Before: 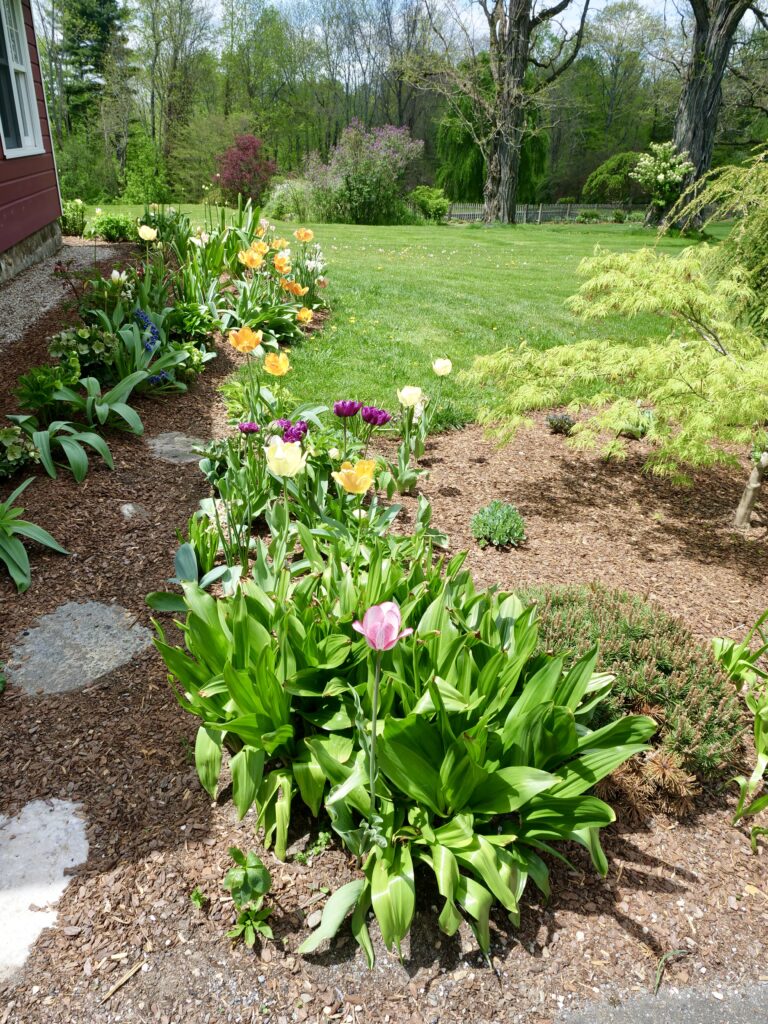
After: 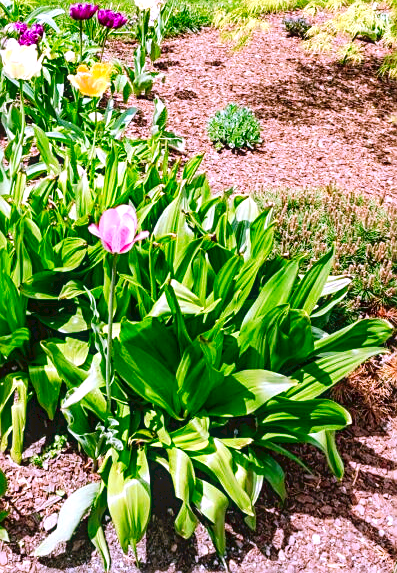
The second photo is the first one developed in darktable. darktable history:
color correction: highlights a* 15.03, highlights b* -25.07
tone equalizer: -8 EV -0.001 EV, -7 EV 0.001 EV, -6 EV -0.002 EV, -5 EV -0.003 EV, -4 EV -0.062 EV, -3 EV -0.222 EV, -2 EV -0.267 EV, -1 EV 0.105 EV, +0 EV 0.303 EV
contrast brightness saturation: brightness -0.02, saturation 0.35
crop: left 34.479%, top 38.822%, right 13.718%, bottom 5.172%
local contrast: on, module defaults
sharpen: on, module defaults
tone curve: curves: ch0 [(0, 0) (0.003, 0.059) (0.011, 0.059) (0.025, 0.057) (0.044, 0.055) (0.069, 0.057) (0.1, 0.083) (0.136, 0.128) (0.177, 0.185) (0.224, 0.242) (0.277, 0.308) (0.335, 0.383) (0.399, 0.468) (0.468, 0.547) (0.543, 0.632) (0.623, 0.71) (0.709, 0.801) (0.801, 0.859) (0.898, 0.922) (1, 1)], preserve colors none
